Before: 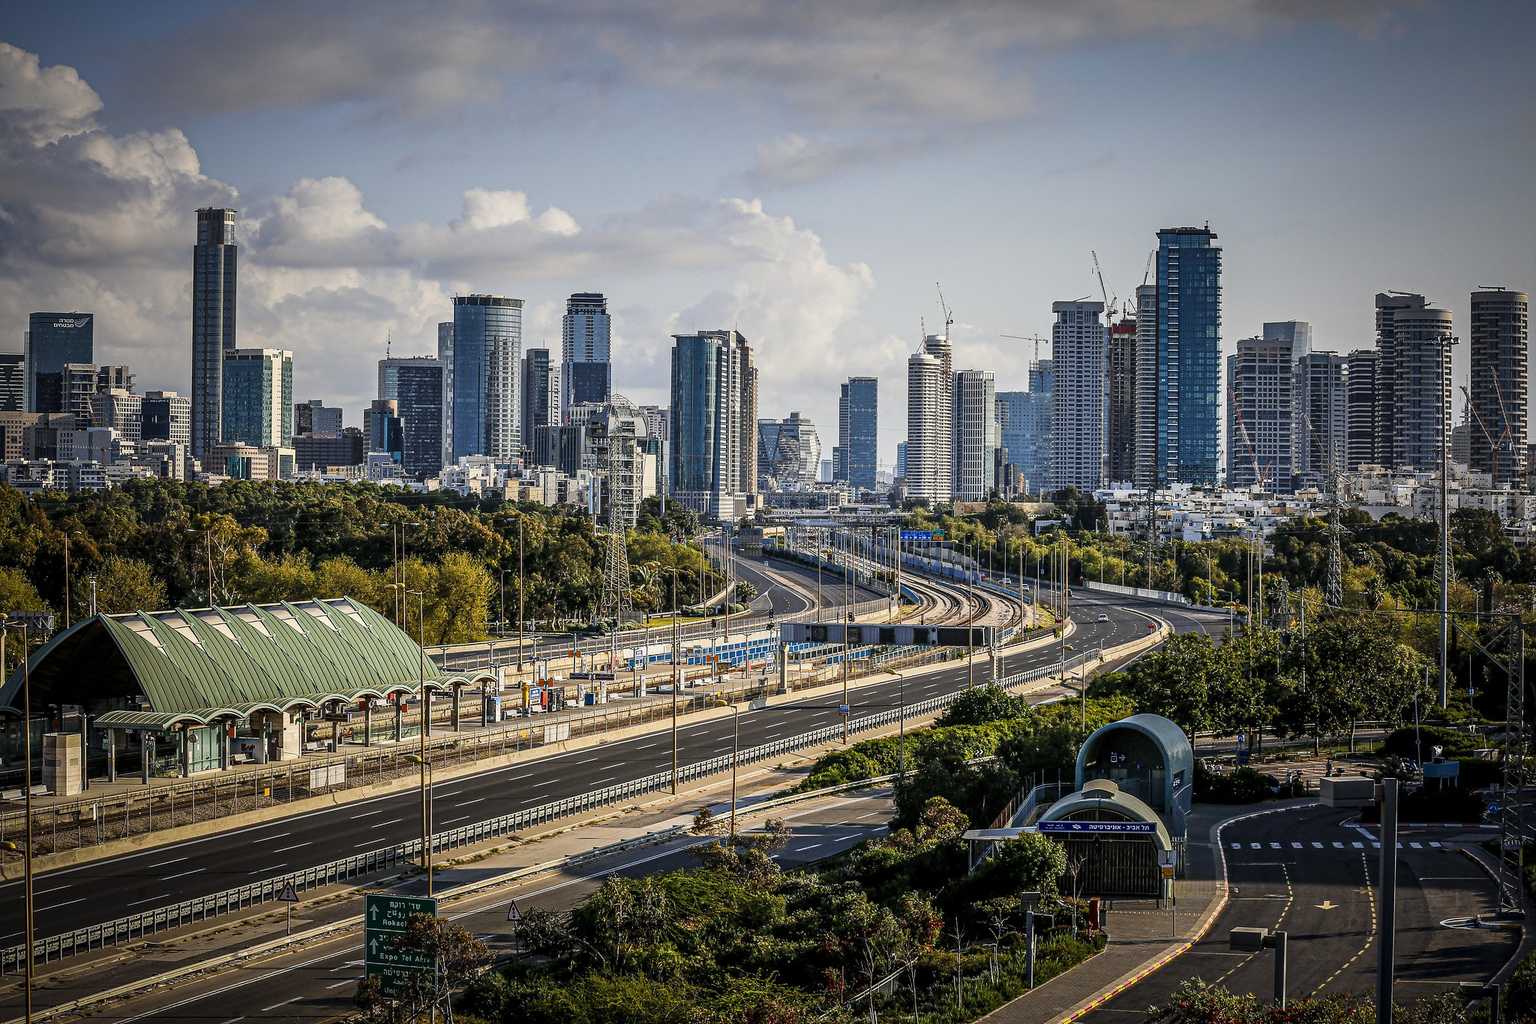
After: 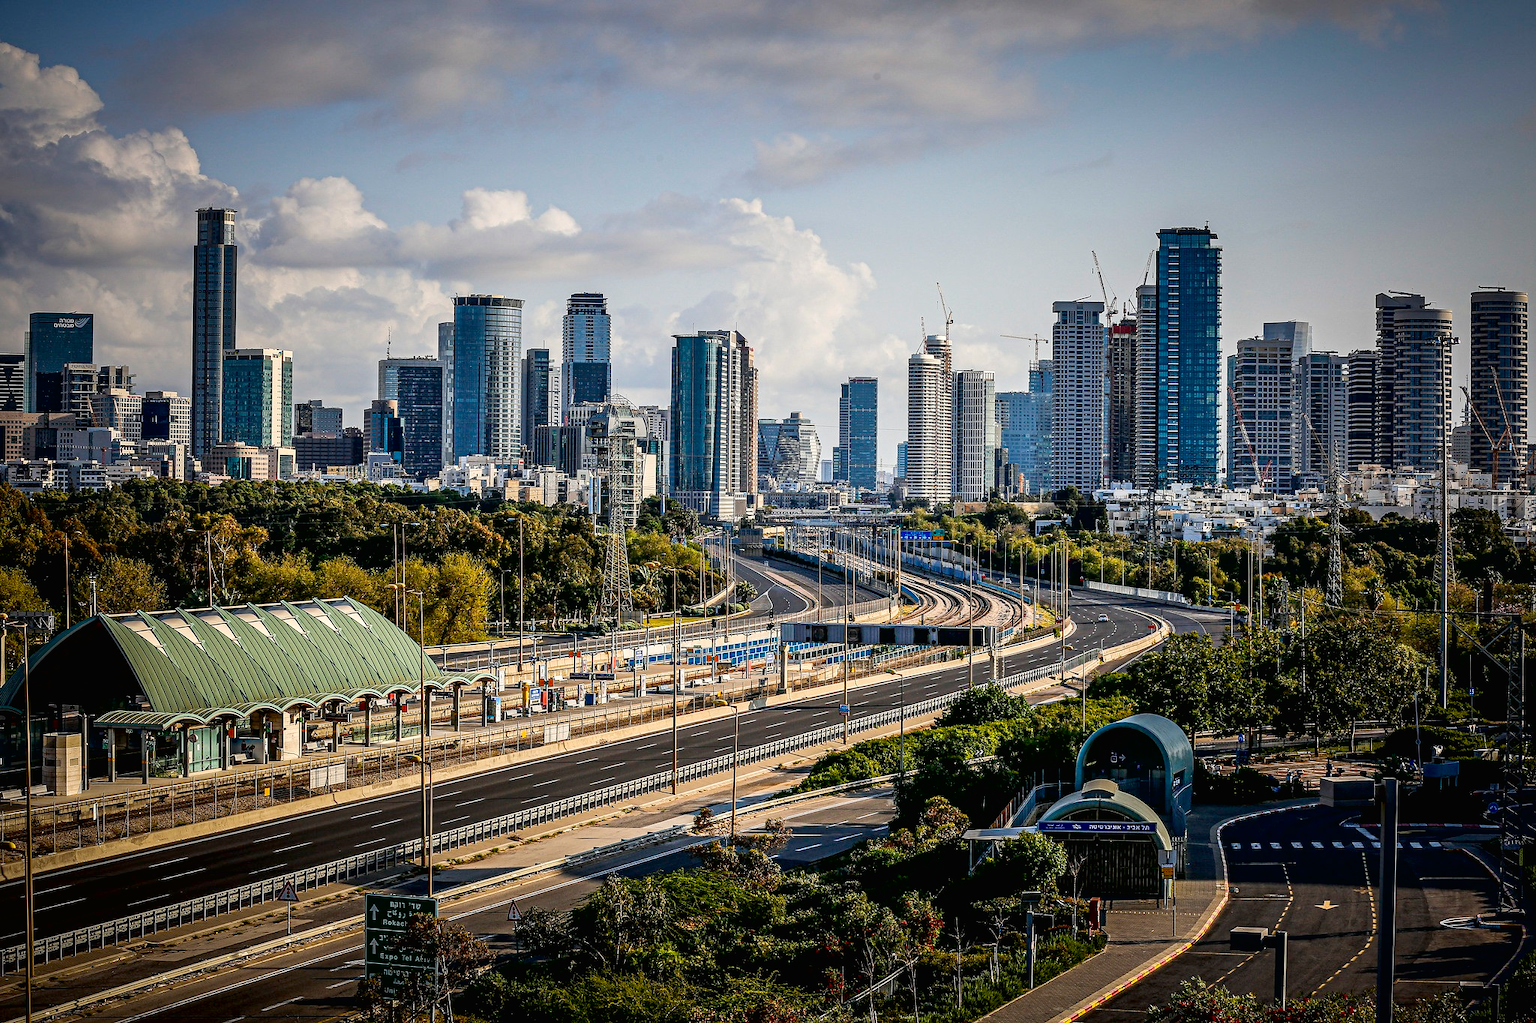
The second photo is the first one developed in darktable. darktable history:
contrast brightness saturation: contrast -0.02, brightness -0.01, saturation 0.03
exposure: black level correction 0.007, exposure 0.159 EV, compensate highlight preservation false
